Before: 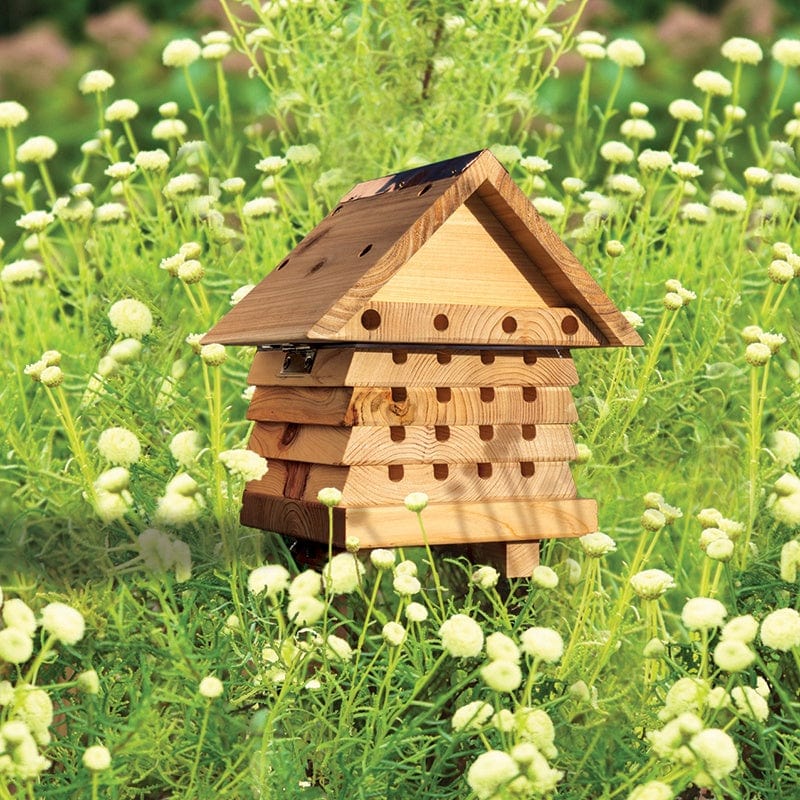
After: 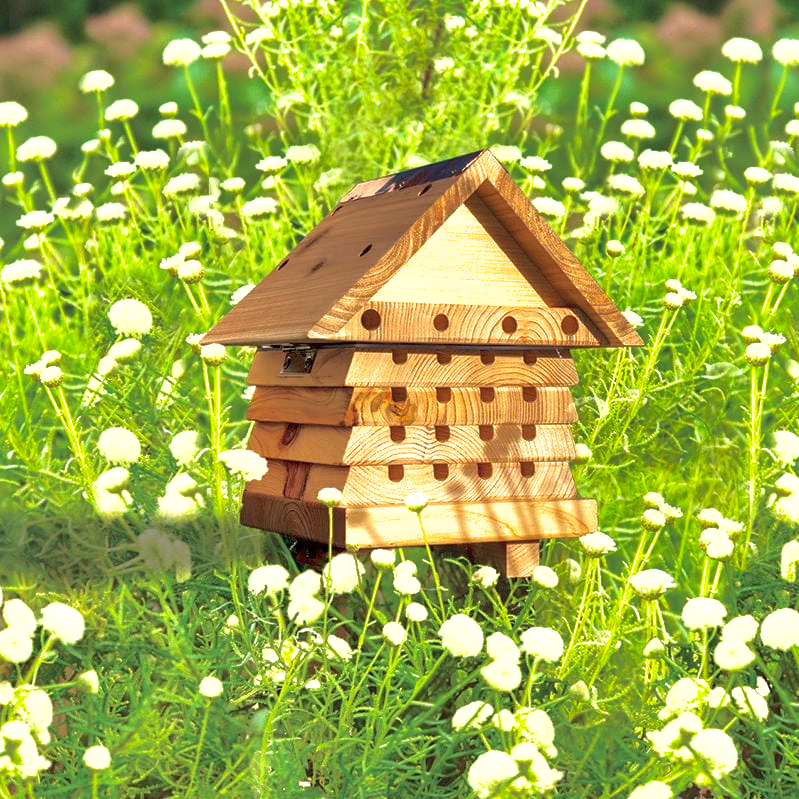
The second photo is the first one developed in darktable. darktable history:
shadows and highlights: highlights -60
exposure: exposure 0.6 EV, compensate highlight preservation false
